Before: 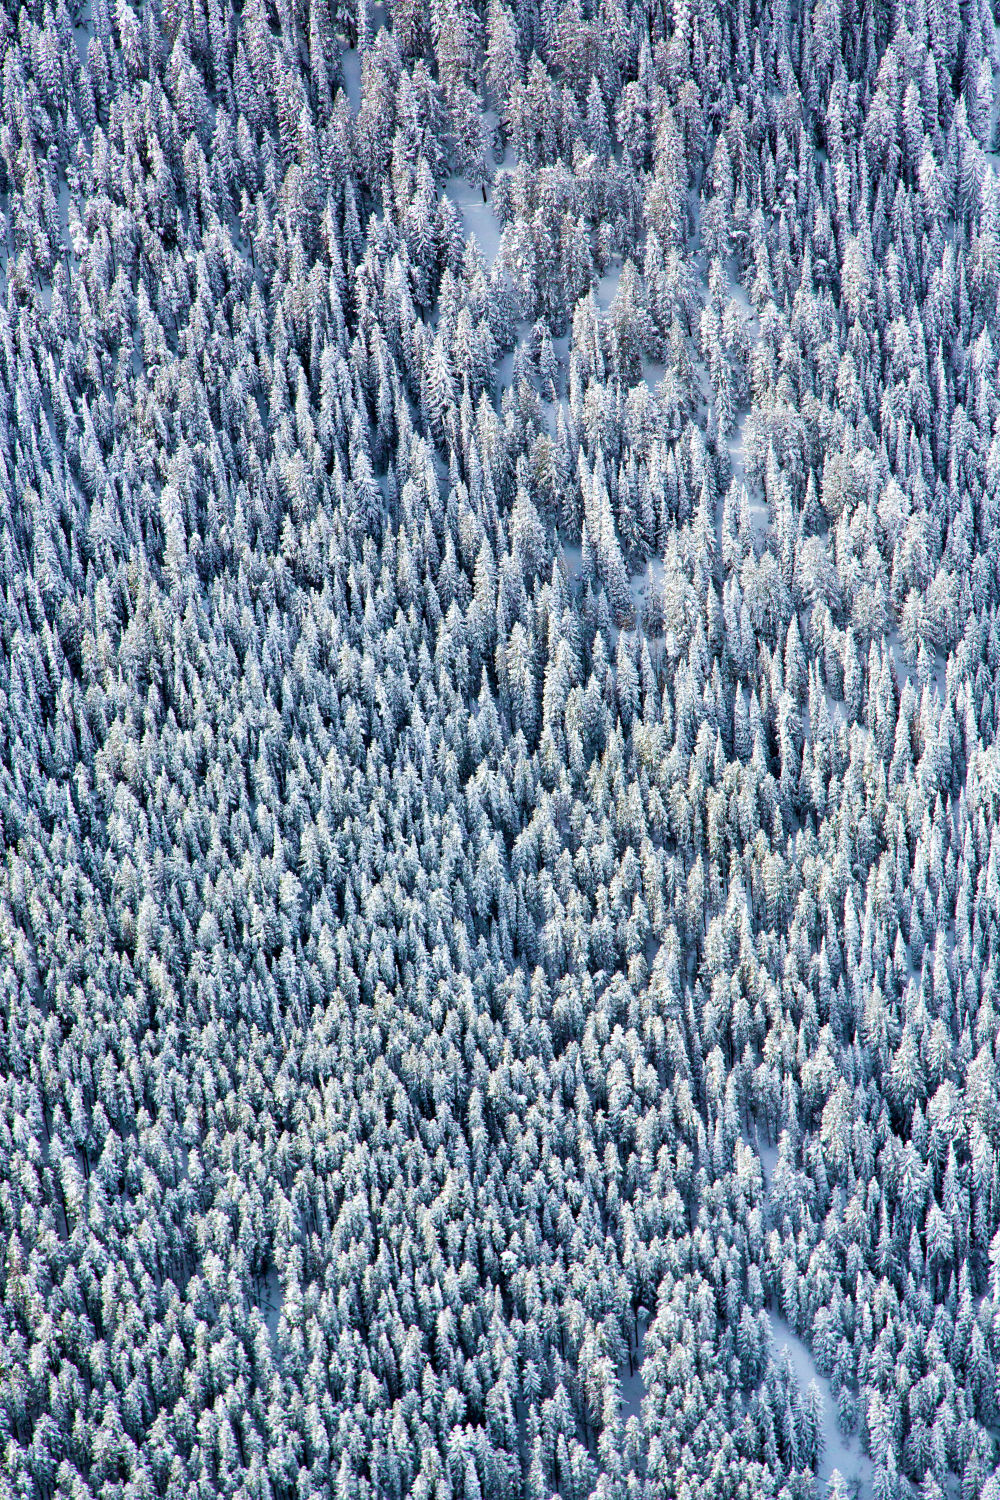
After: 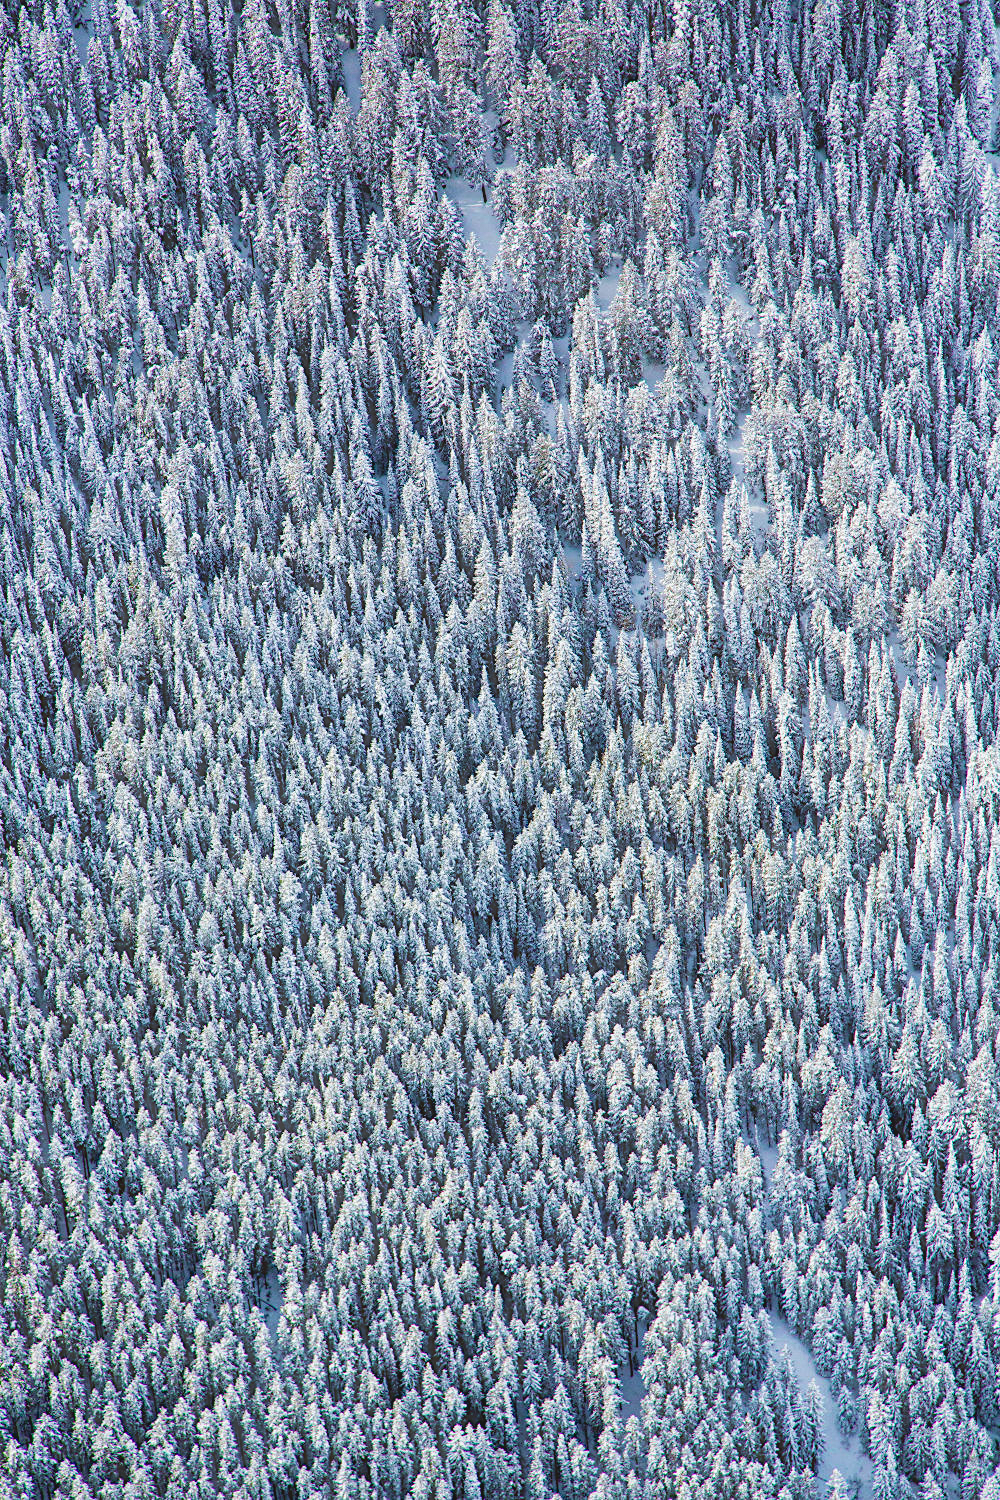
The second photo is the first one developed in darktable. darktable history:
diffuse or sharpen "sharpen demosaicing: AA filter": edge sensitivity 1, 1st order anisotropy 100%, 2nd order anisotropy 100%, 3rd order anisotropy 100%, 4th order anisotropy 100%, 1st order speed -25%, 2nd order speed -25%, 3rd order speed -25%, 4th order speed -25%
diffuse or sharpen "diffusion": radius span 77, 1st order speed 50%, 2nd order speed 50%, 3rd order speed 50%, 4th order speed 50% | blend: blend mode normal, opacity 19%; mask: uniform (no mask)
haze removal: strength -0.09, adaptive false
contrast equalizer "soft": y [[0.439, 0.44, 0.442, 0.457, 0.493, 0.498], [0.5 ×6], [0.5 ×6], [0 ×6], [0 ×6]], mix 0.76
